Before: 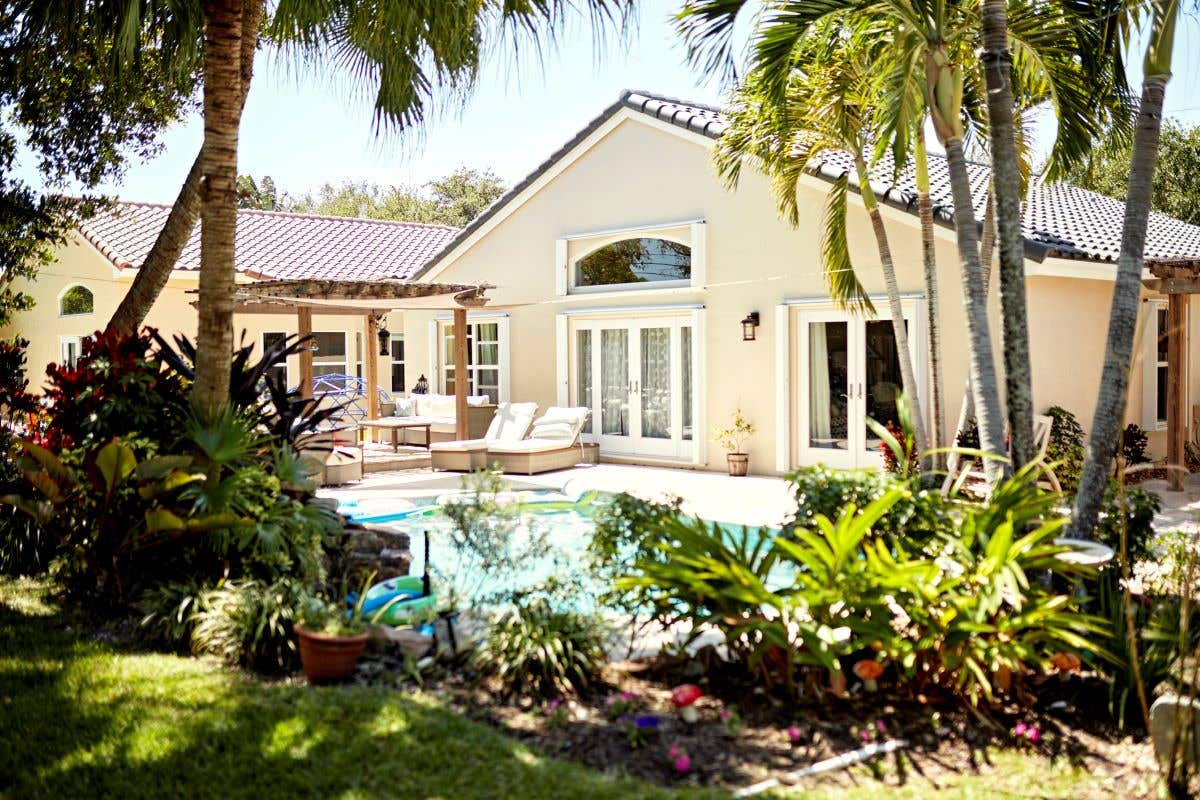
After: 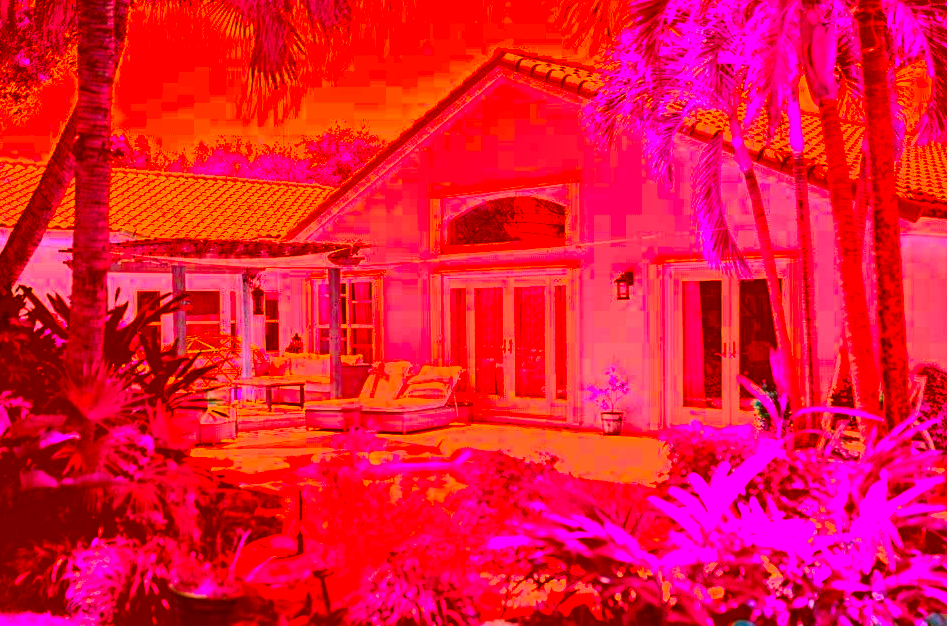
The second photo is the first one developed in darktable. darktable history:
color correction: highlights a* -39.56, highlights b* -39.48, shadows a* -39.57, shadows b* -39.29, saturation -2.95
crop and rotate: left 10.554%, top 5.147%, right 10.499%, bottom 16.537%
shadows and highlights: shadows 25.39, highlights -47.97, highlights color adjustment 0.164%, soften with gaussian
